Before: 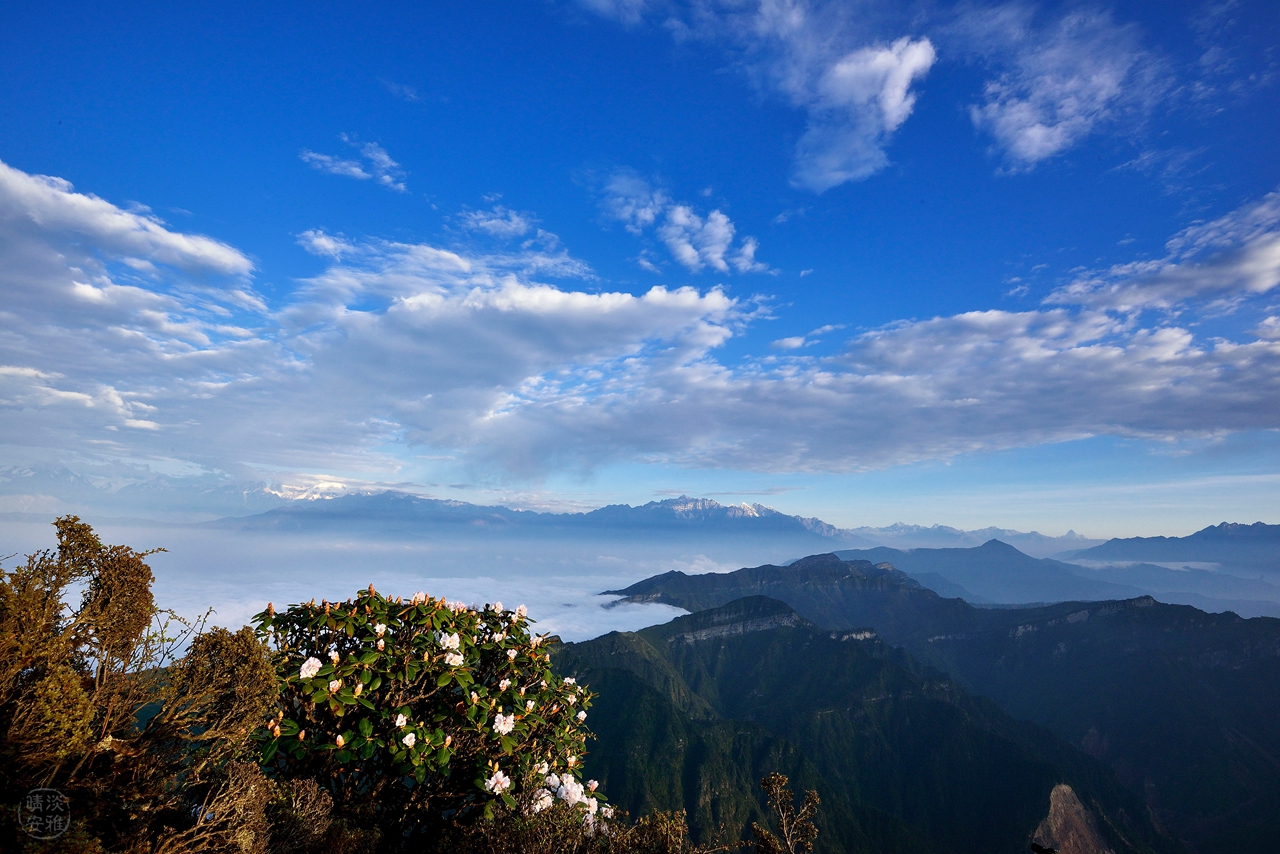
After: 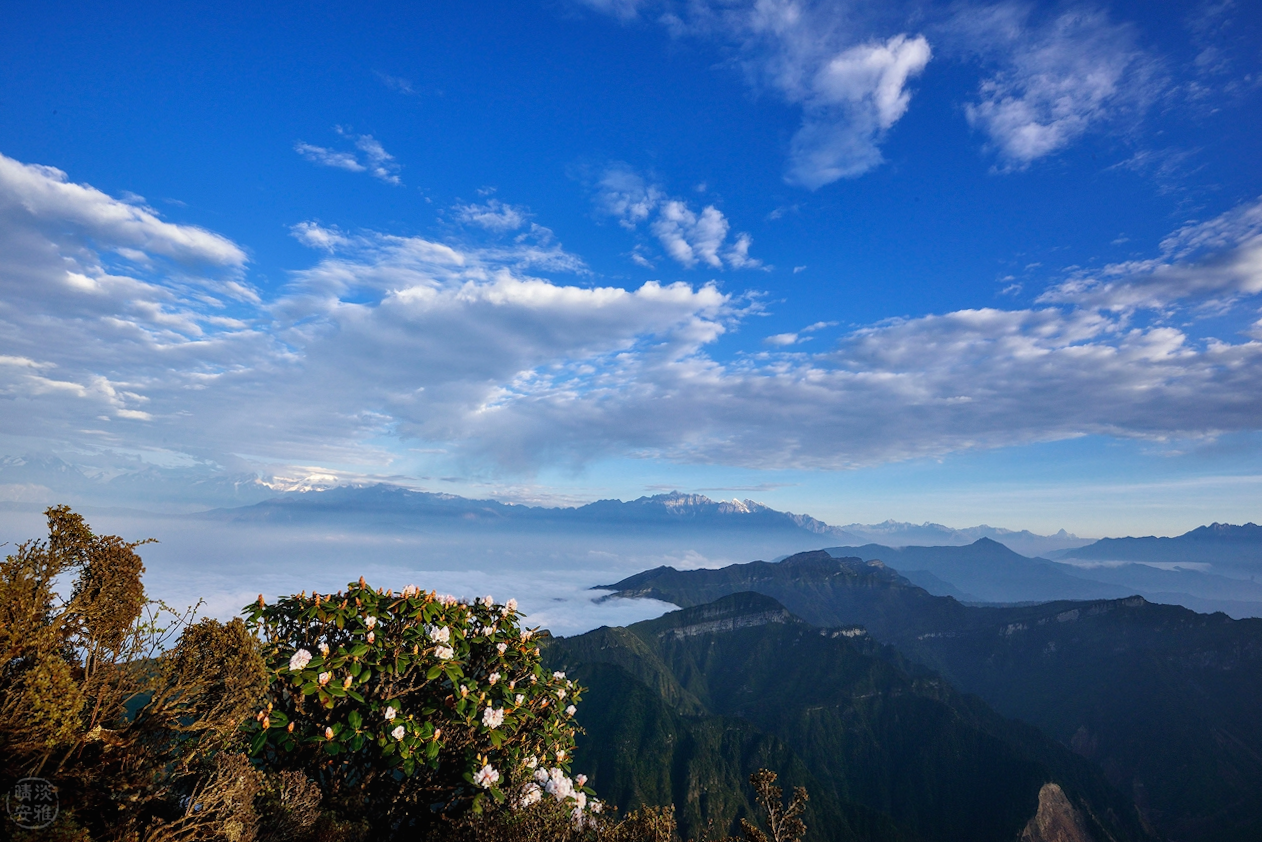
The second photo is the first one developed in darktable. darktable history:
local contrast: detail 110%
crop and rotate: angle -0.534°
